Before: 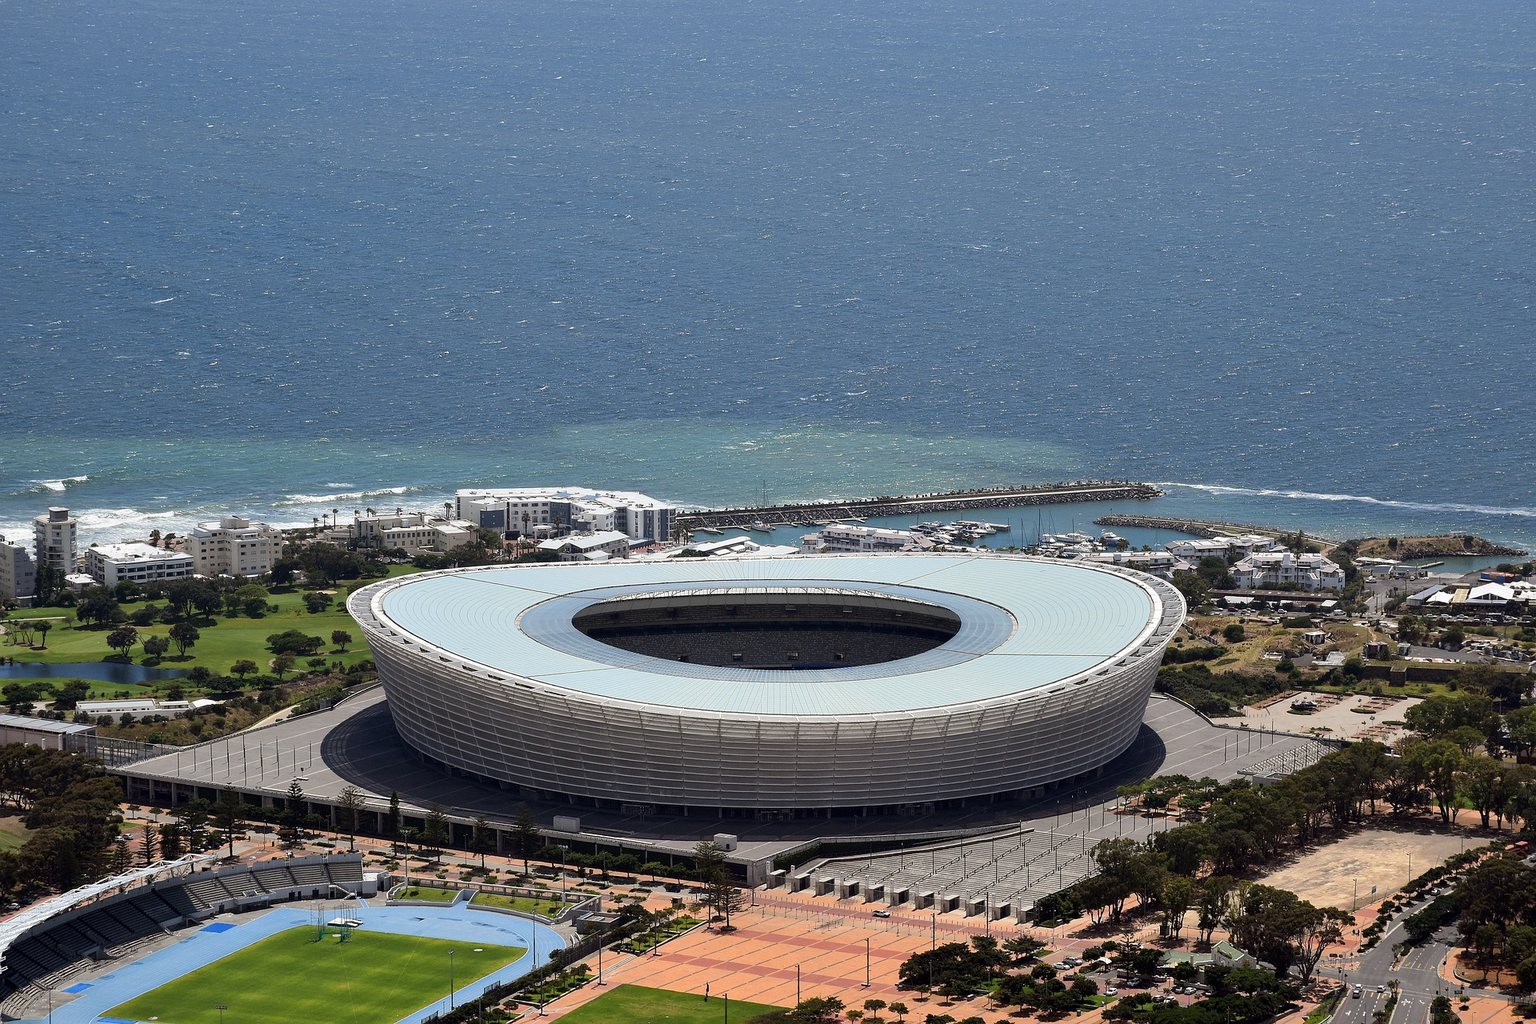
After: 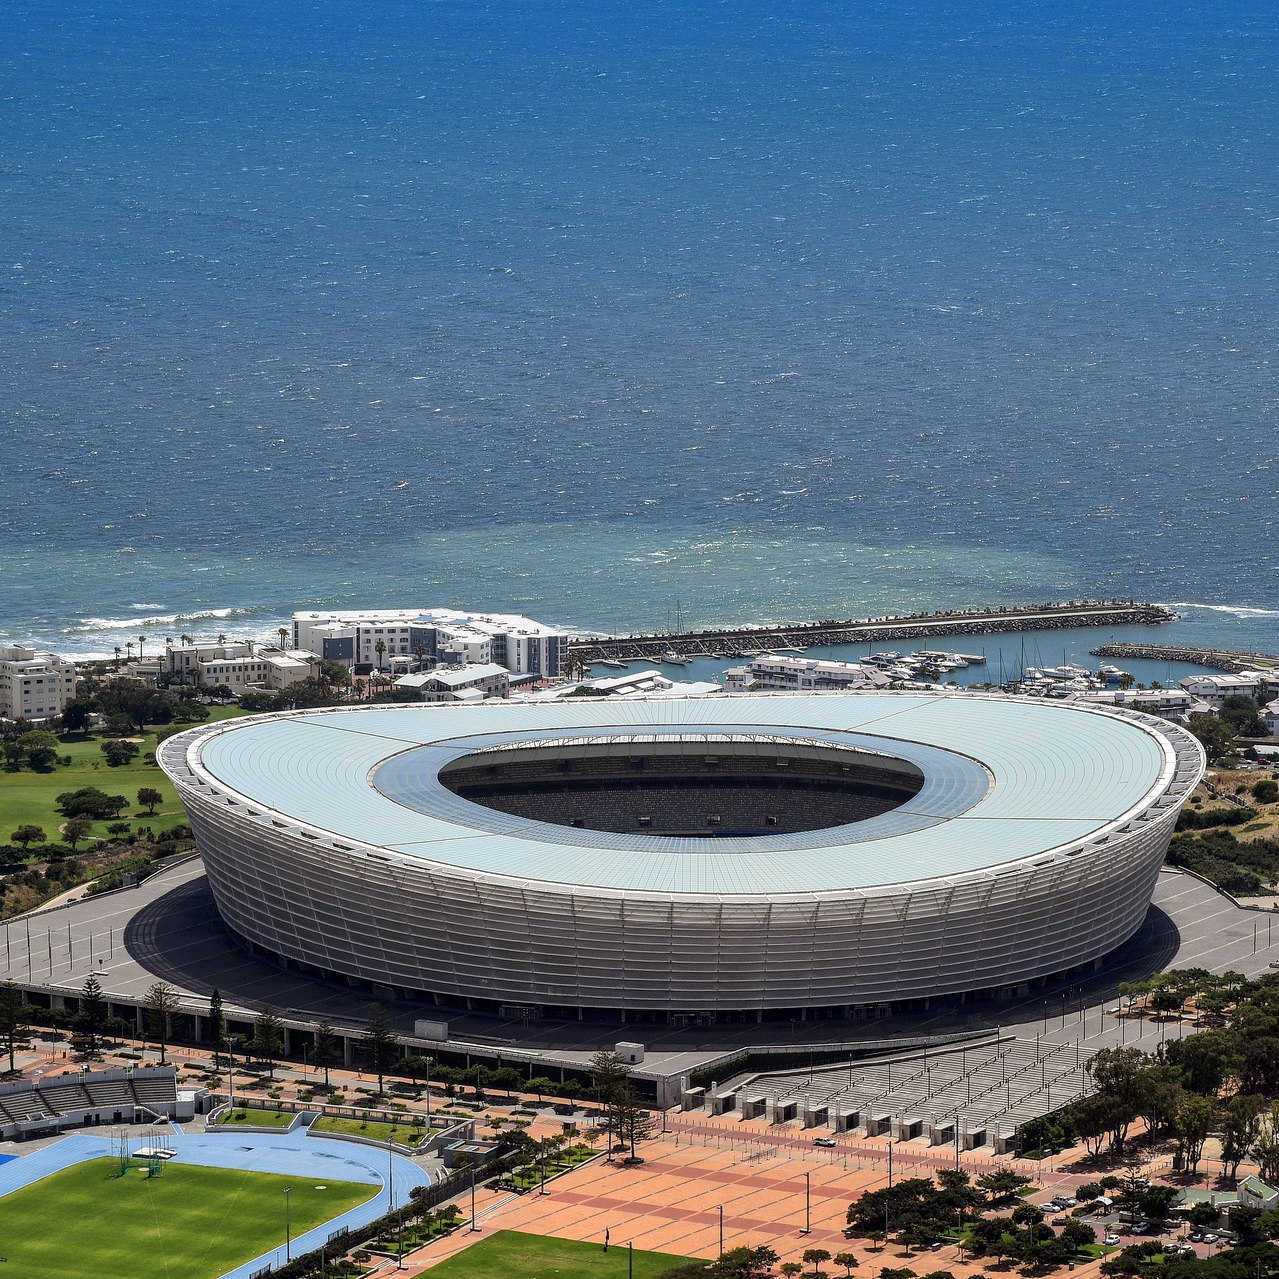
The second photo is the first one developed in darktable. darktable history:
local contrast: on, module defaults
graduated density: density 2.02 EV, hardness 44%, rotation 0.374°, offset 8.21, hue 208.8°, saturation 97%
crop and rotate: left 14.436%, right 18.898%
